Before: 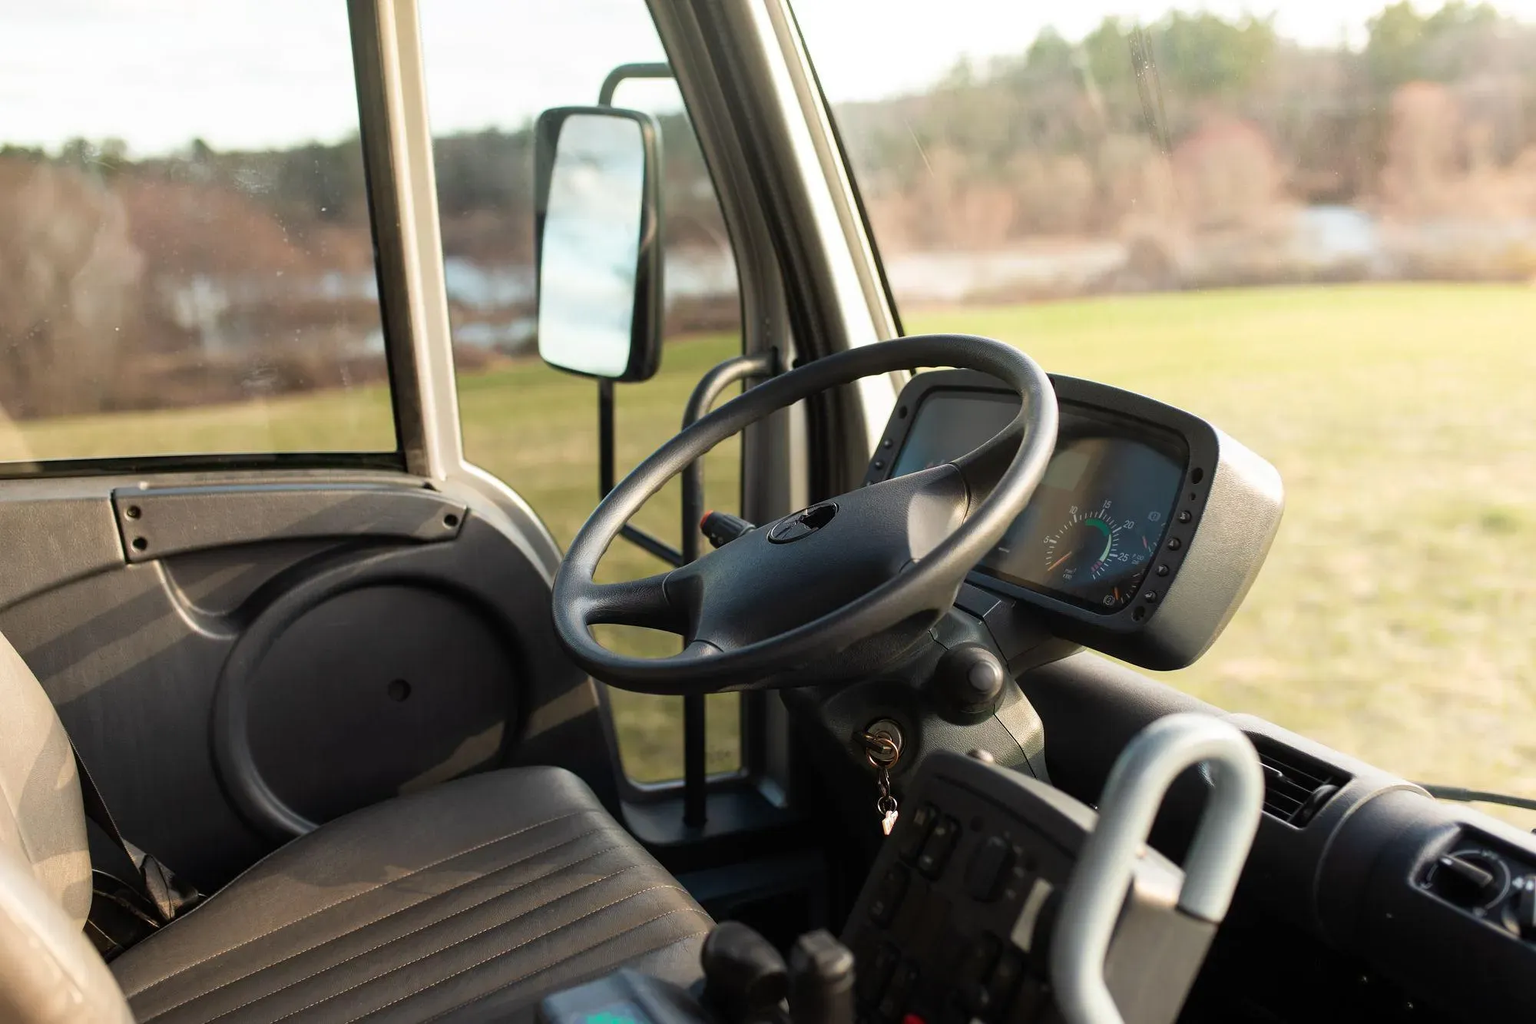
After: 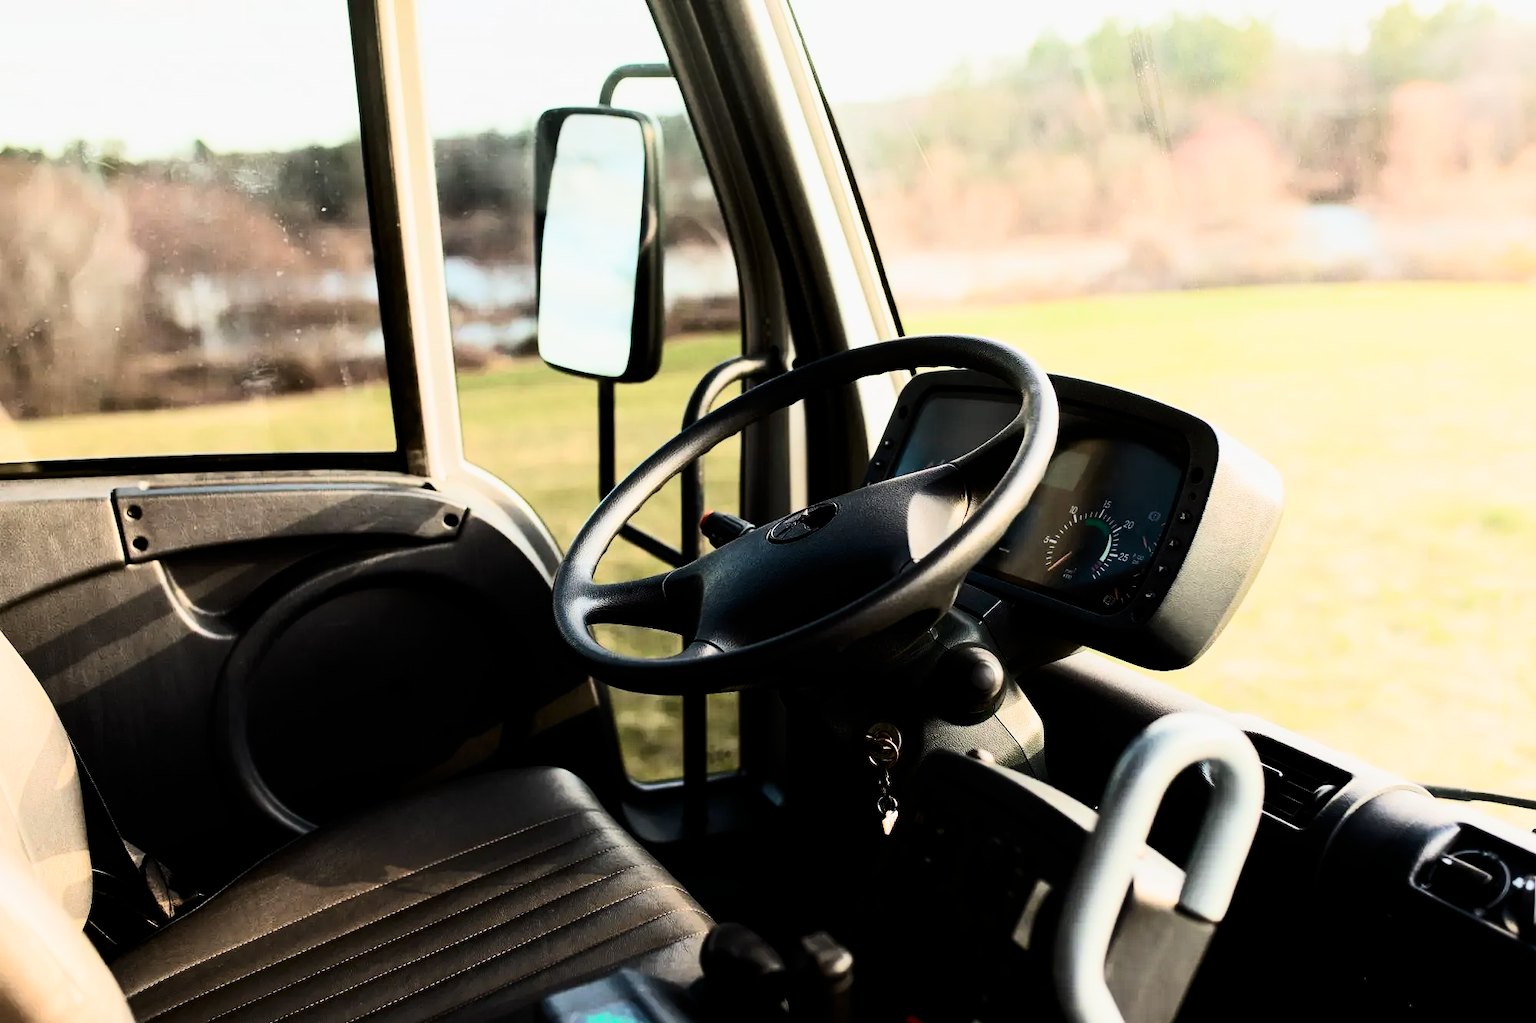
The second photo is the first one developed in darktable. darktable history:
contrast brightness saturation: contrast 0.4, brightness 0.1, saturation 0.21
filmic rgb: black relative exposure -5 EV, hardness 2.88, contrast 1.4, highlights saturation mix -30%
